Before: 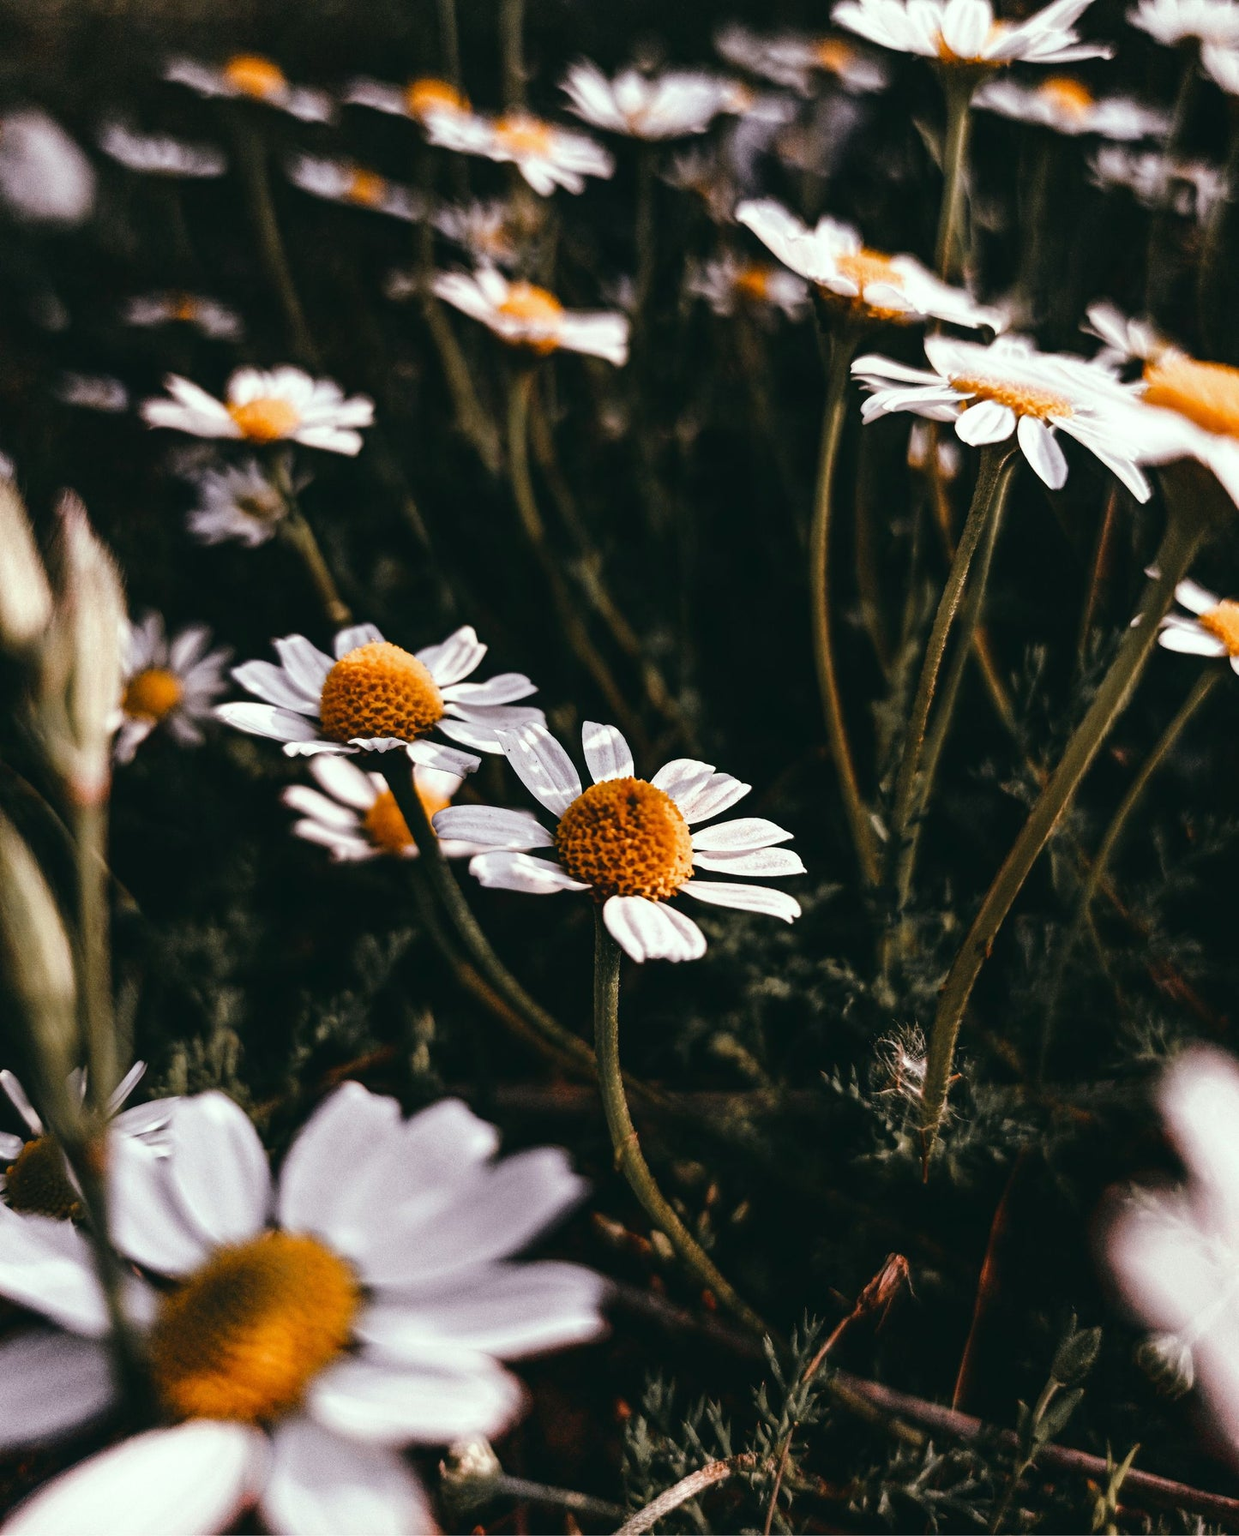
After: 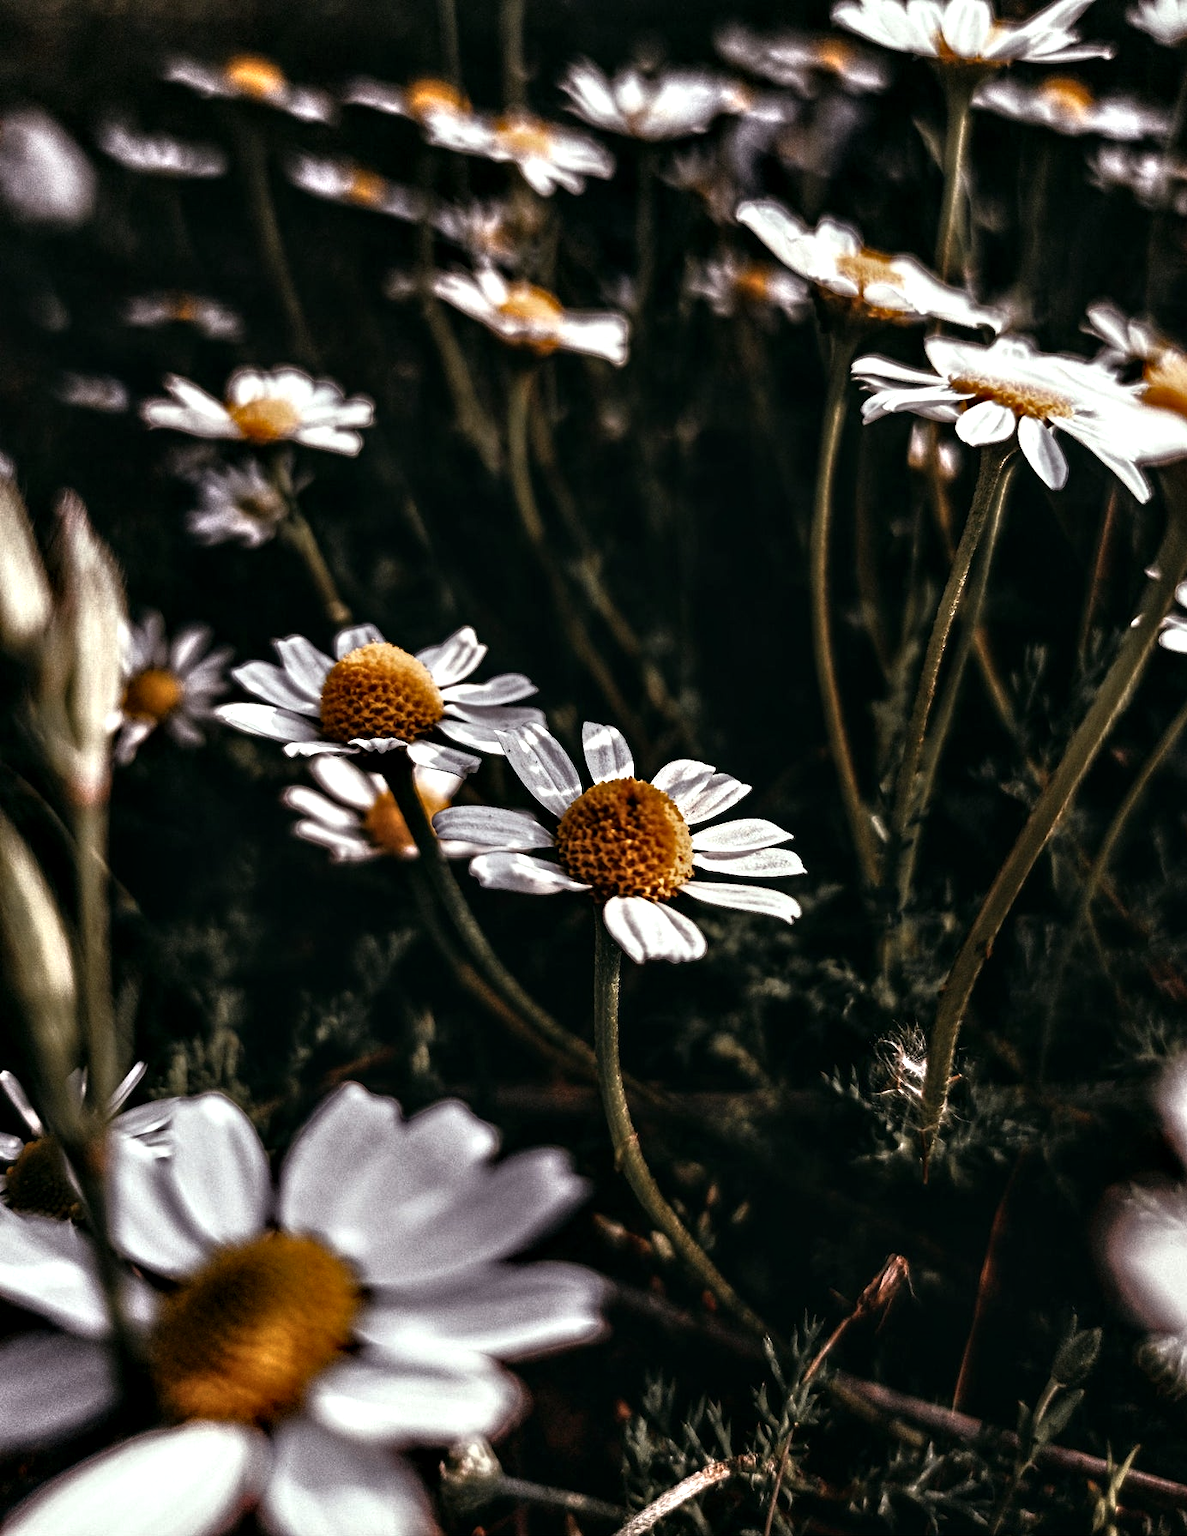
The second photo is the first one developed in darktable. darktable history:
crop: right 4.126%, bottom 0.031%
contrast equalizer: y [[0.601, 0.6, 0.598, 0.598, 0.6, 0.601], [0.5 ×6], [0.5 ×6], [0 ×6], [0 ×6]]
rgb curve: curves: ch0 [(0, 0) (0.415, 0.237) (1, 1)]
